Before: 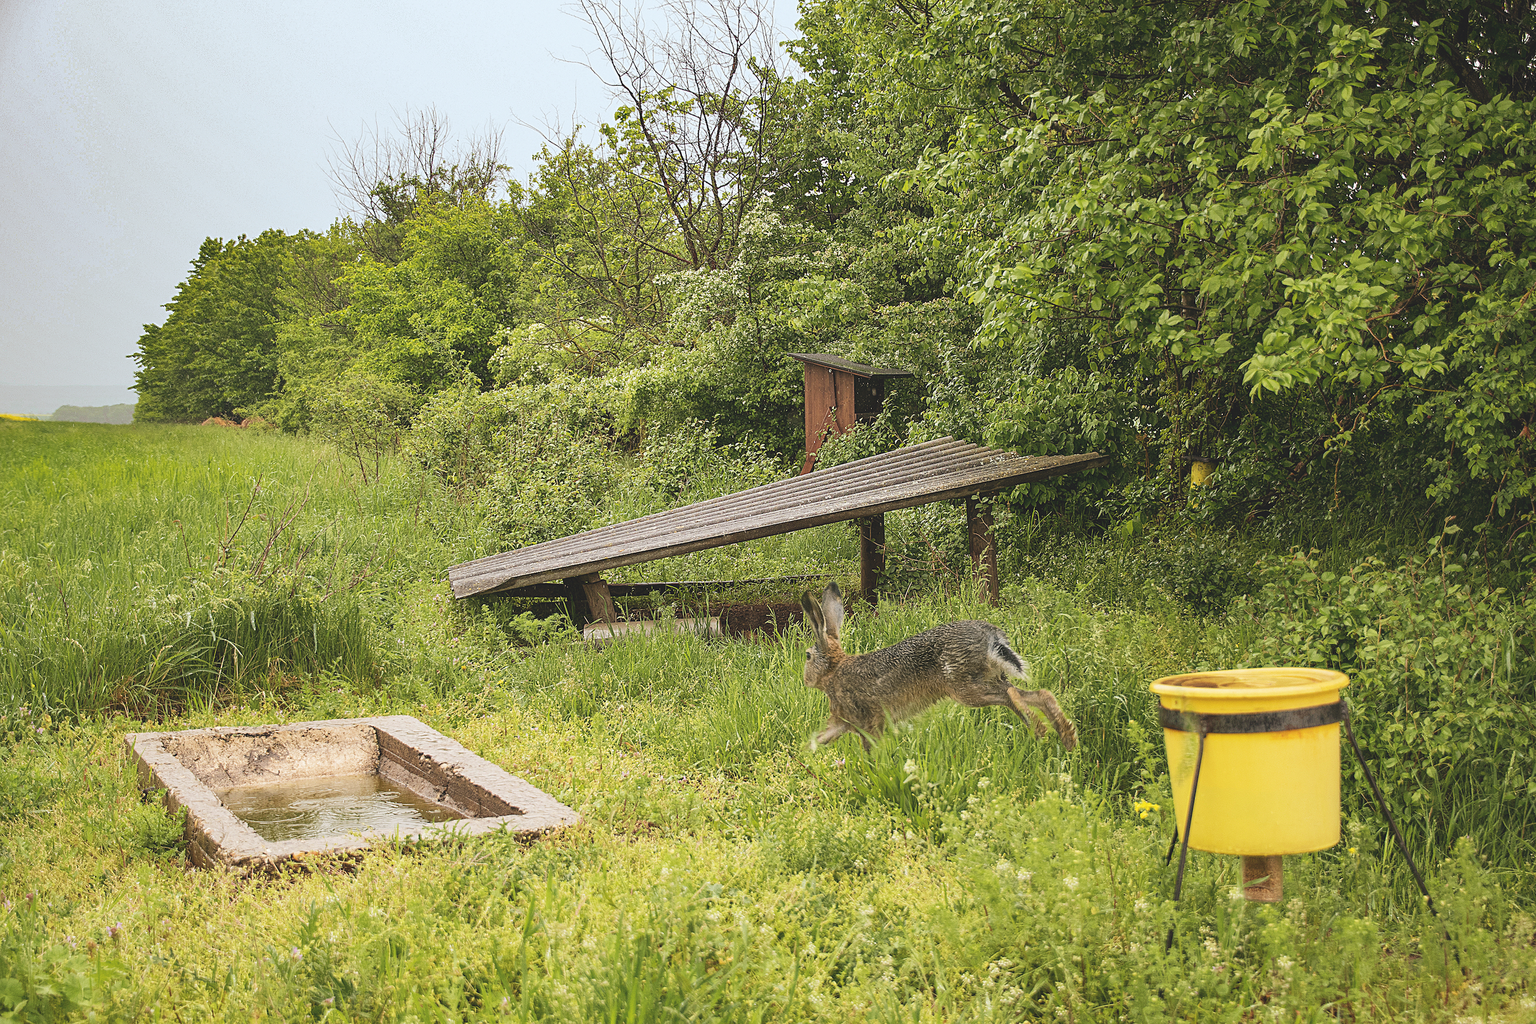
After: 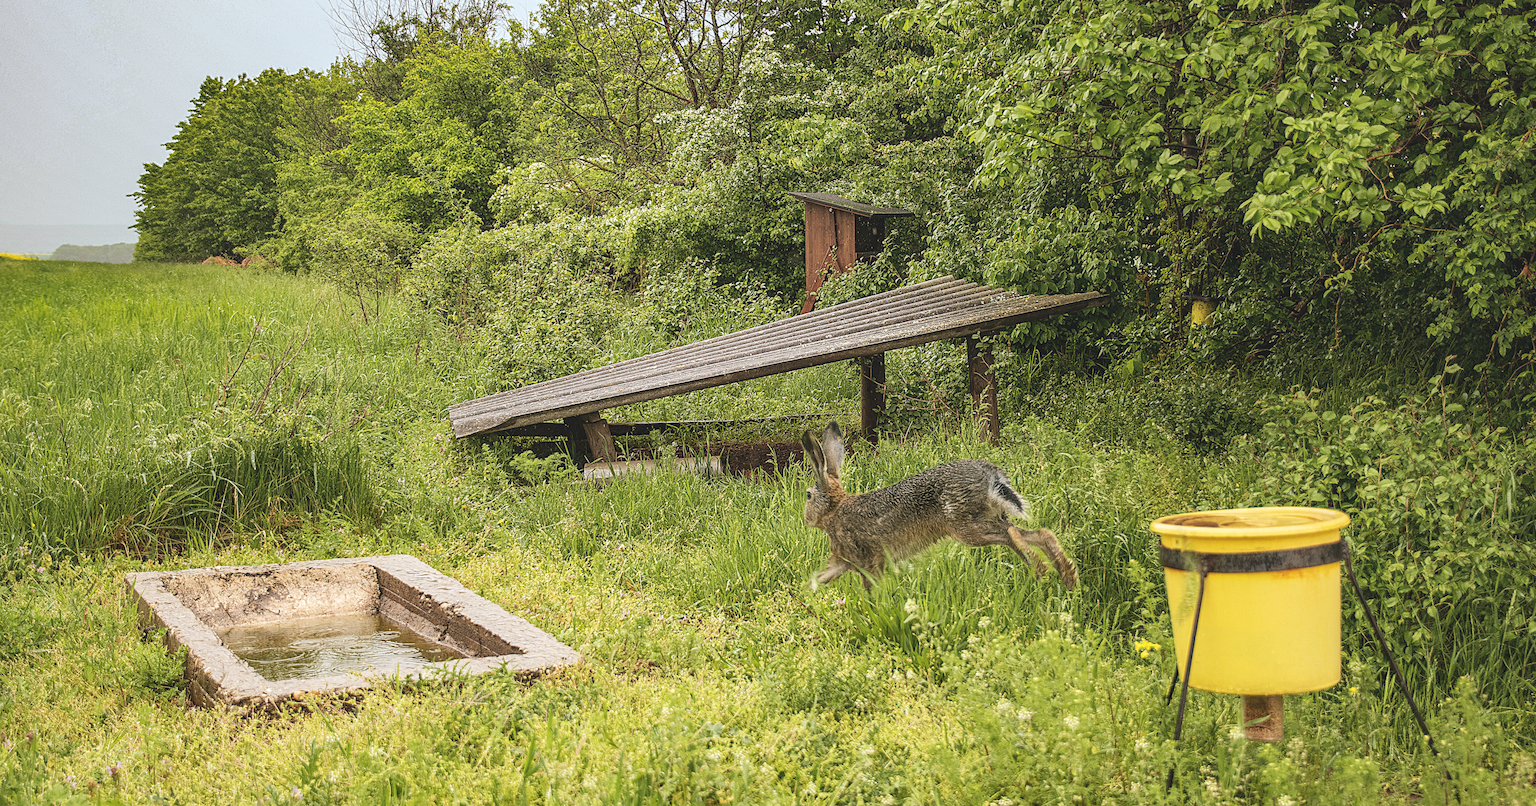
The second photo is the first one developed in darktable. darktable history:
crop and rotate: top 15.774%, bottom 5.506%
local contrast: on, module defaults
